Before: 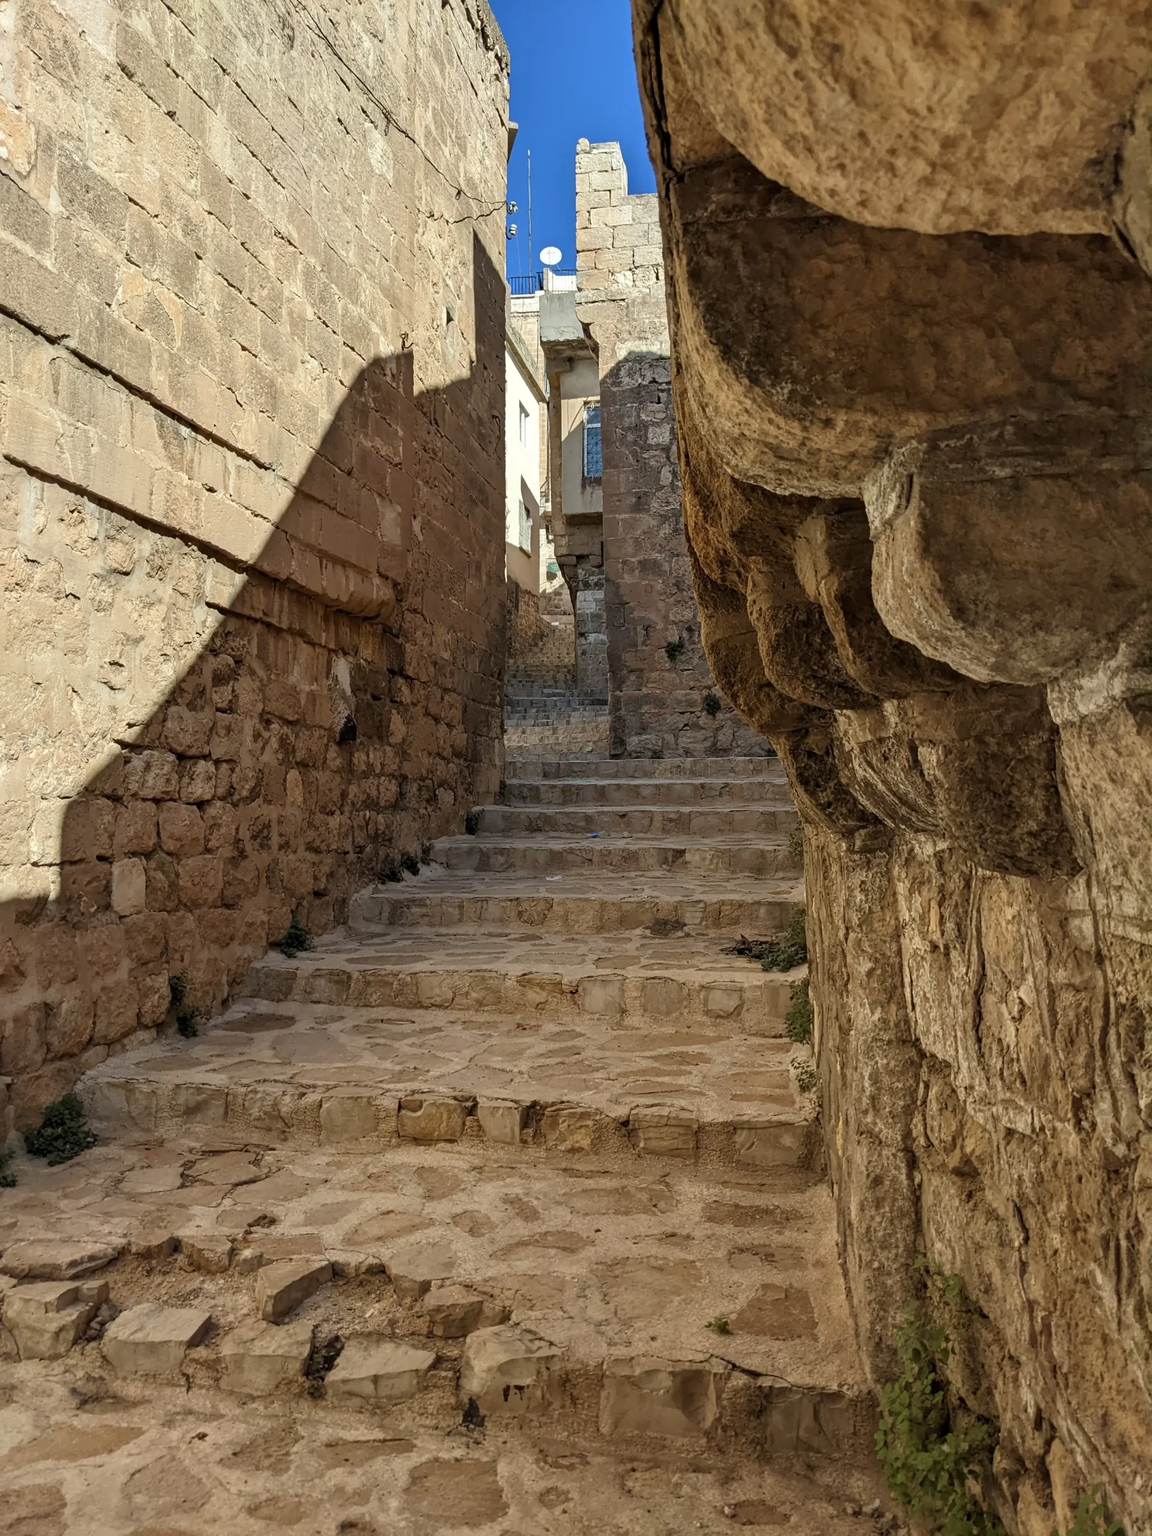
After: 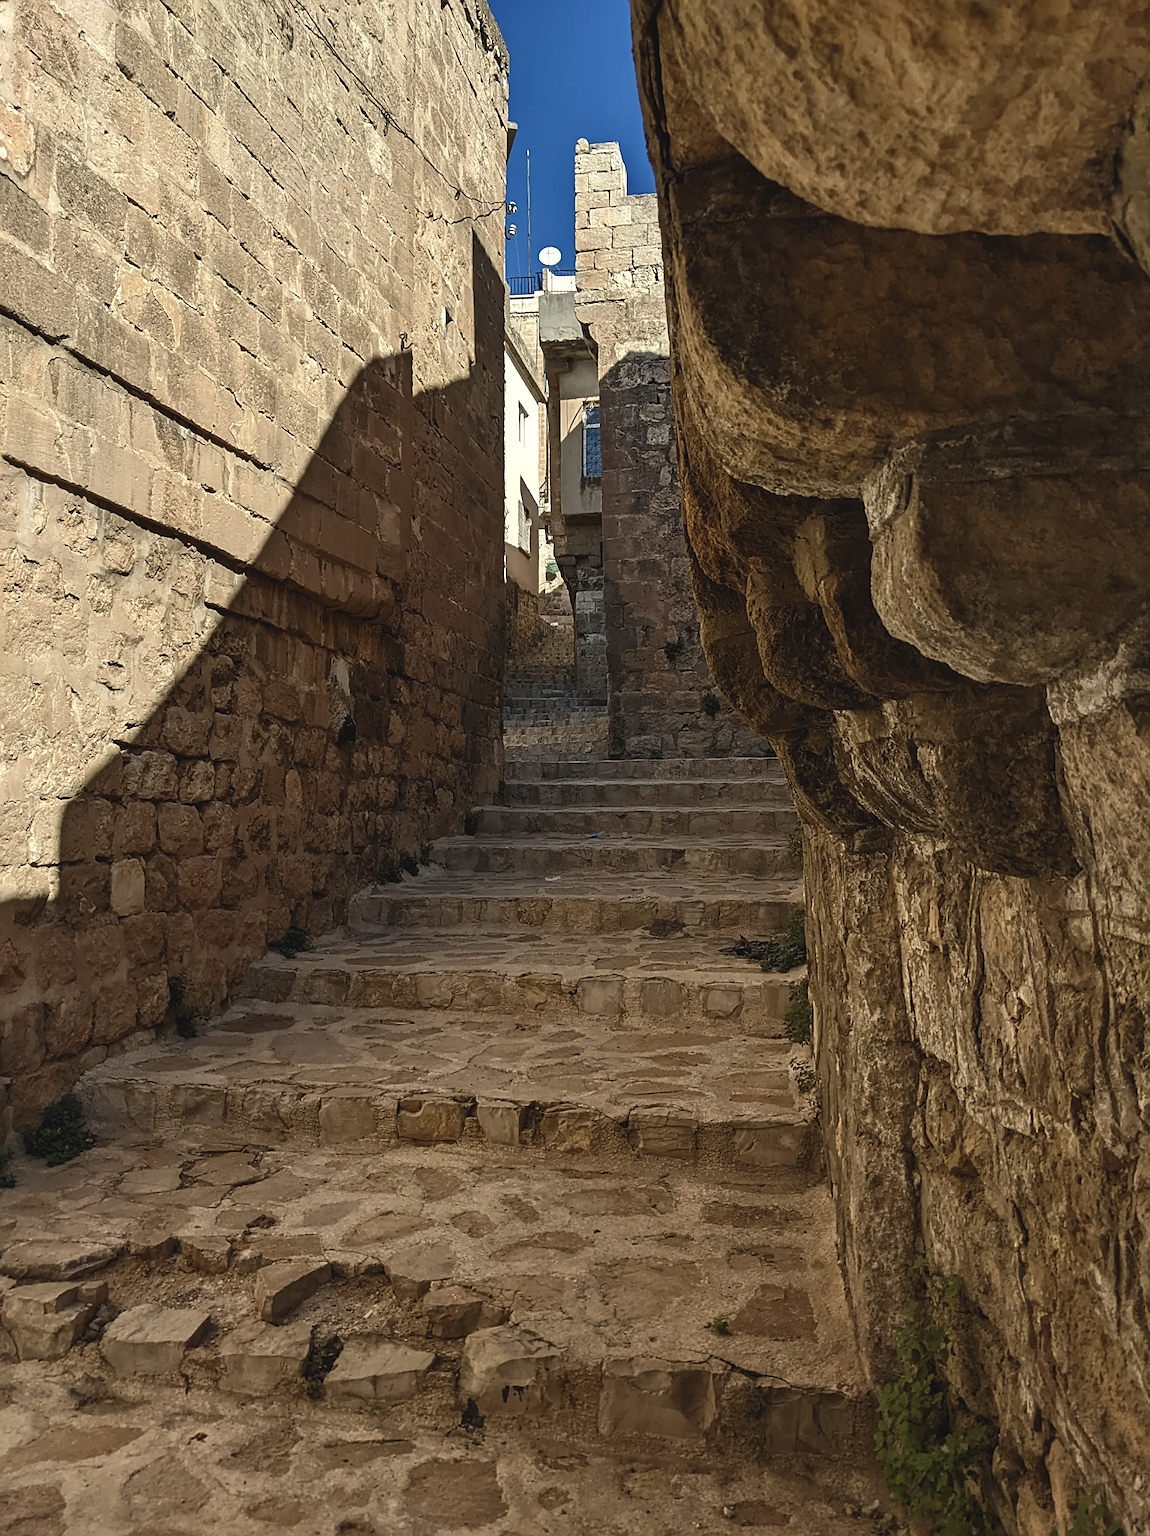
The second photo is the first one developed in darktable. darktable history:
exposure: black level correction -0.015, exposure -0.528 EV, compensate highlight preservation false
sharpen: on, module defaults
color balance rgb: power › luminance -3.854%, power › hue 140.45°, highlights gain › chroma 3.013%, highlights gain › hue 73.92°, perceptual saturation grading › global saturation 0.185%, perceptual saturation grading › highlights -32.39%, perceptual saturation grading › mid-tones 5.834%, perceptual saturation grading › shadows 17.719%, perceptual brilliance grading › global brilliance 19.469%, perceptual brilliance grading › shadows -40.595%, global vibrance 20%
crop and rotate: left 0.114%, bottom 0.002%
